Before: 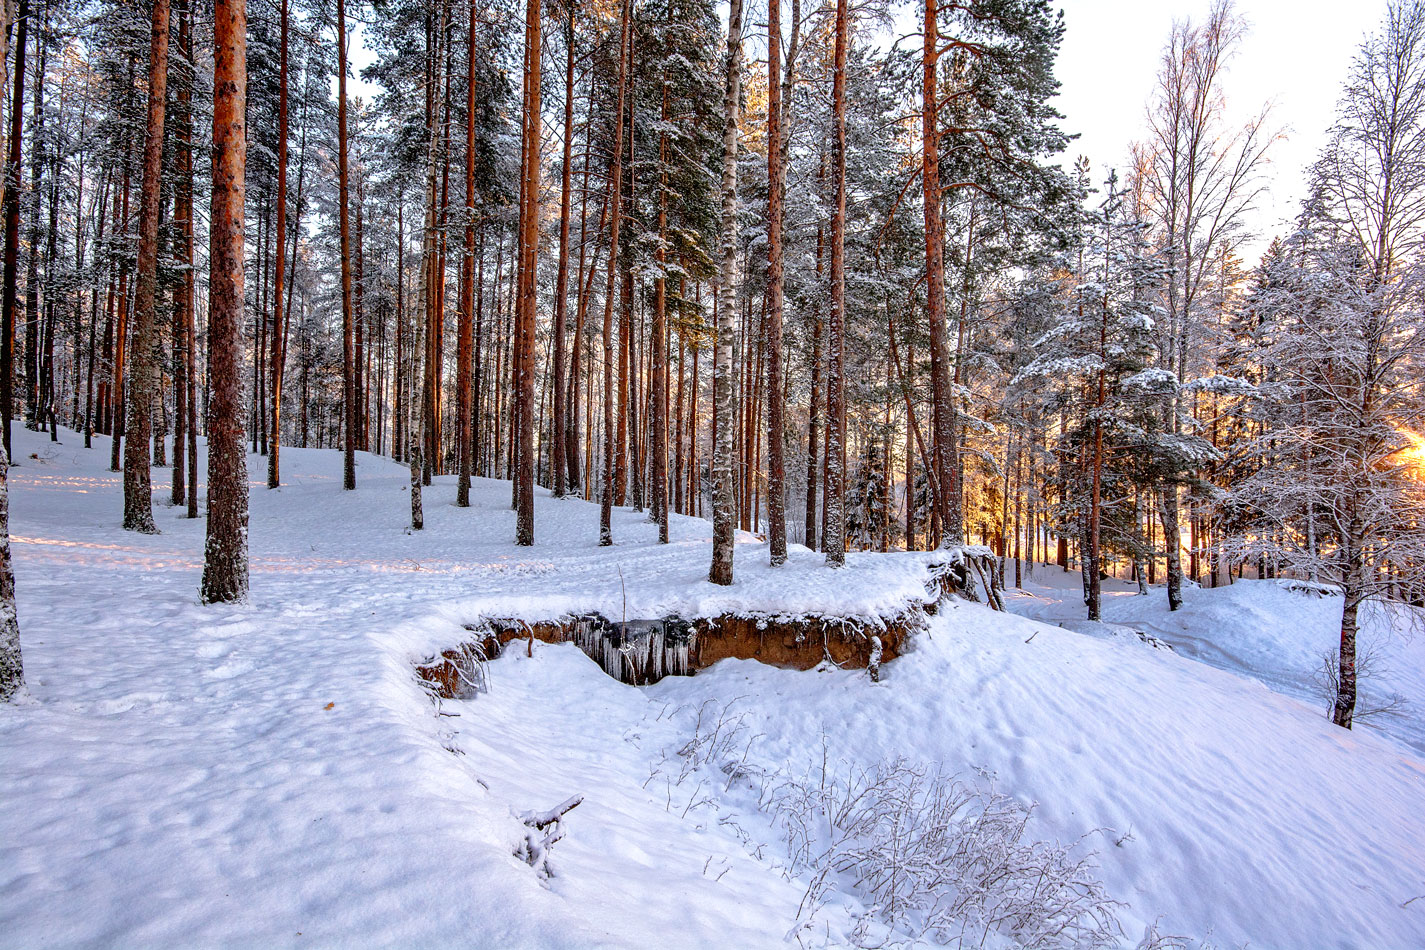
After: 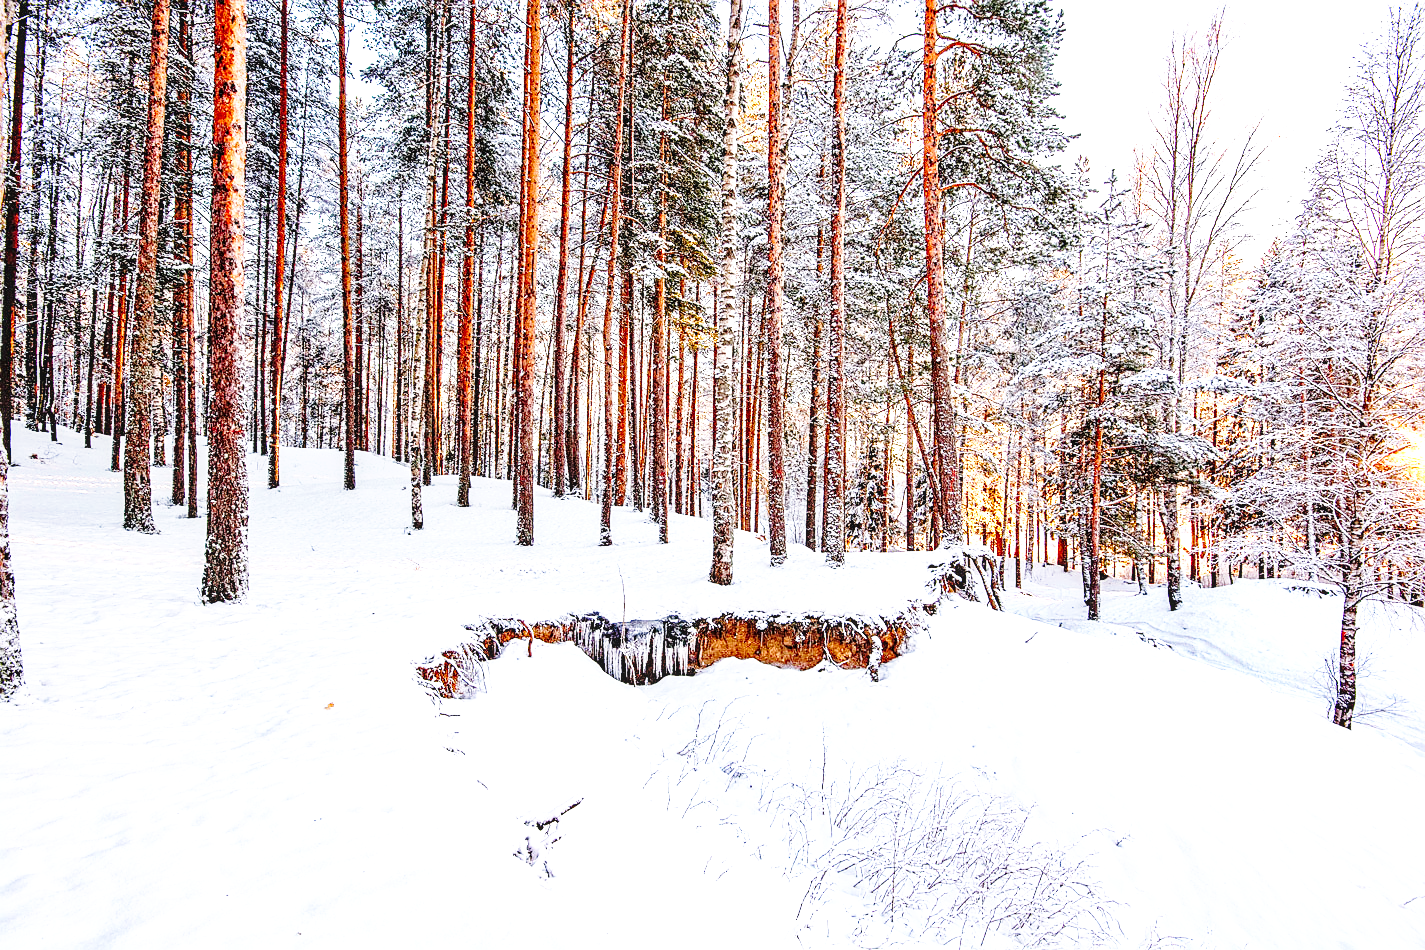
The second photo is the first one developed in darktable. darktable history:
sharpen: on, module defaults
exposure: black level correction 0, exposure 1.279 EV, compensate highlight preservation false
base curve: curves: ch0 [(0, 0) (0.032, 0.037) (0.105, 0.228) (0.435, 0.76) (0.856, 0.983) (1, 1)], preserve colors none
local contrast: detail 130%
